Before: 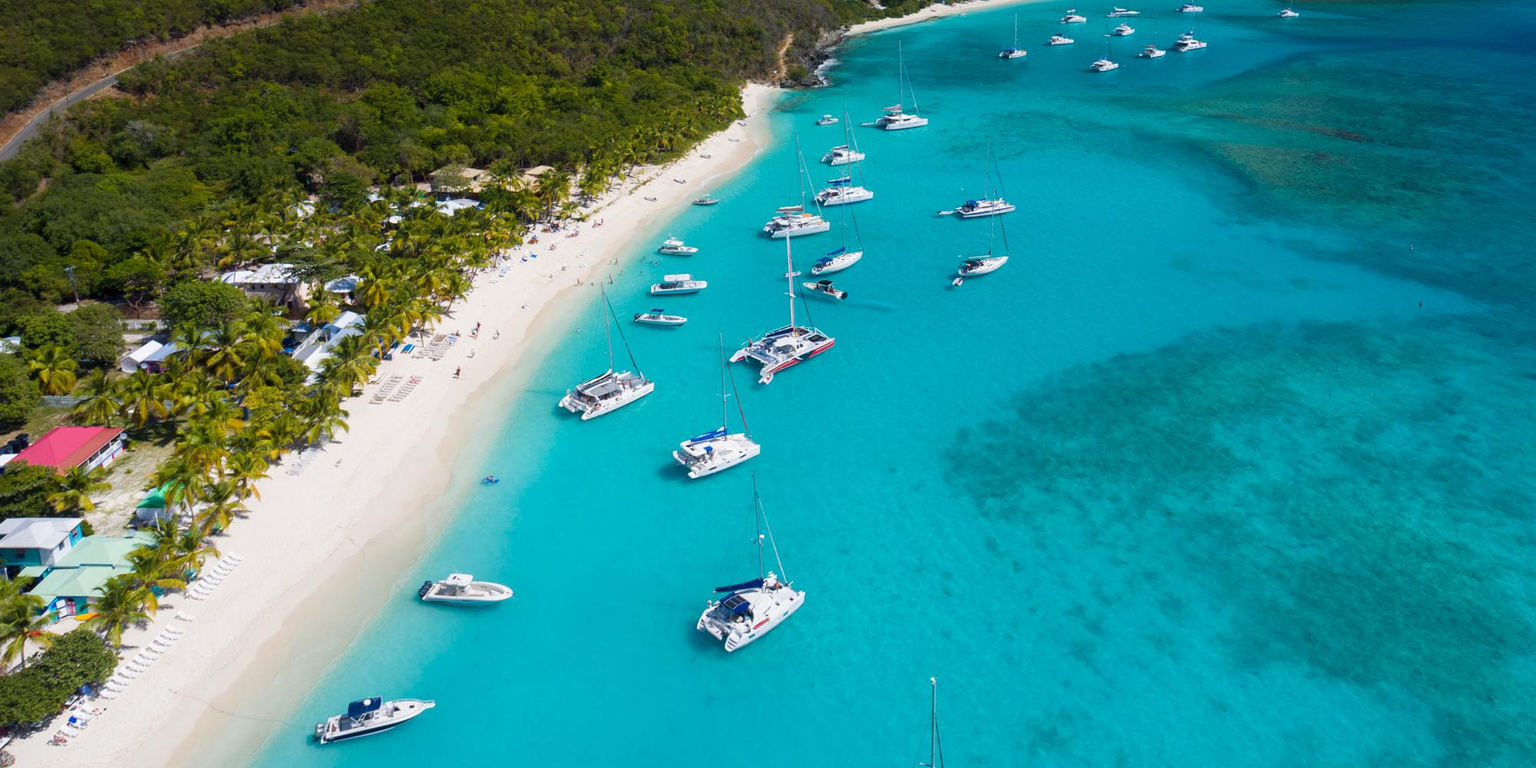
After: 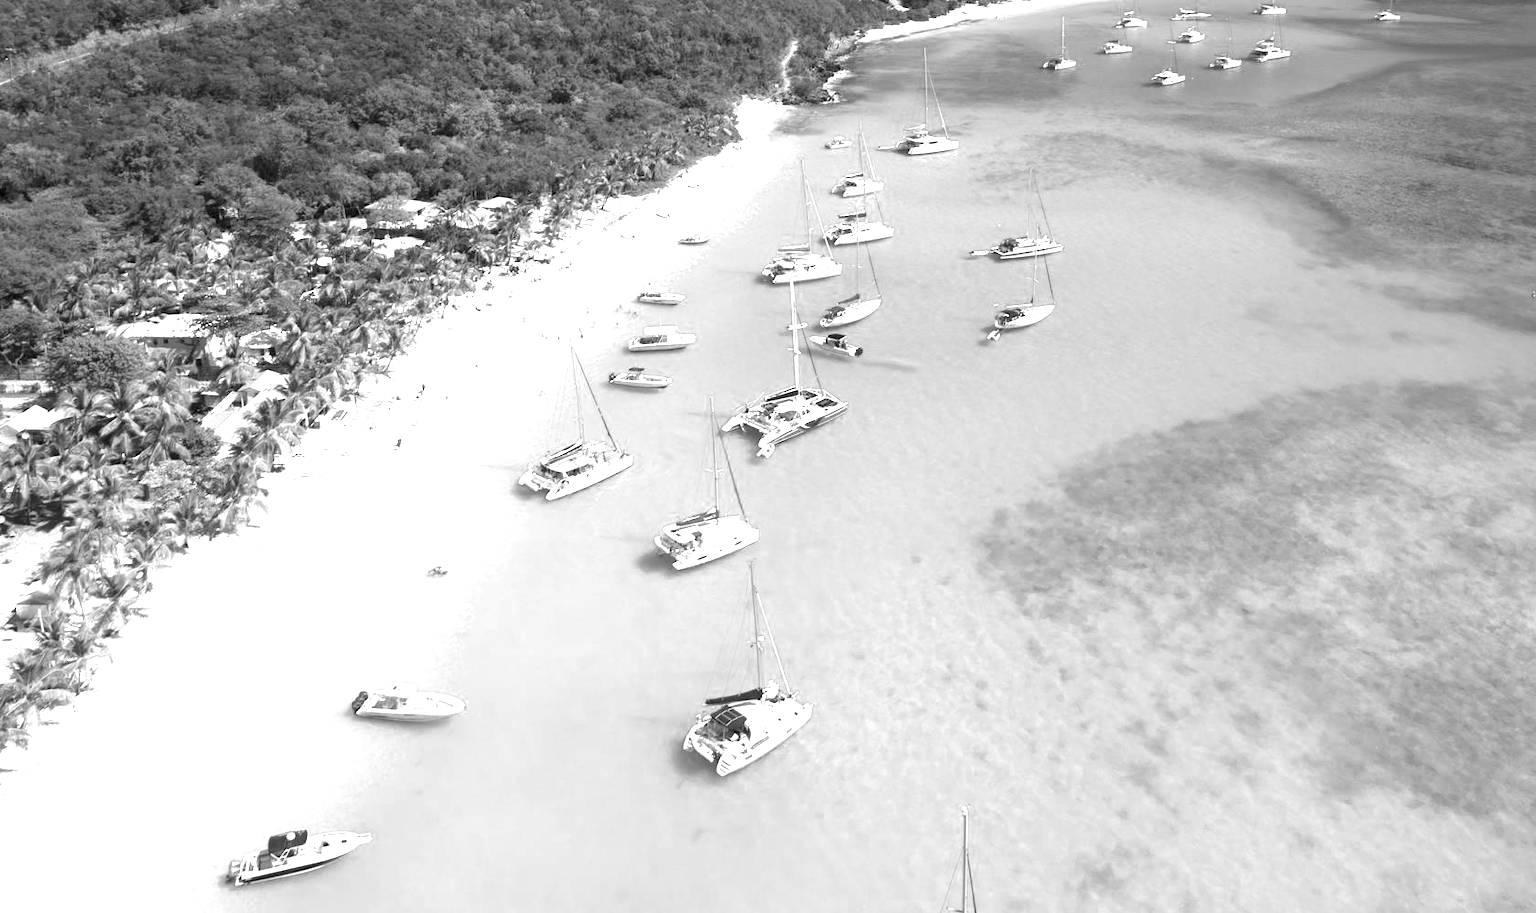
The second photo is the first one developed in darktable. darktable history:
crop: left 8.026%, right 7.374%
exposure: black level correction 0, exposure 1.5 EV, compensate exposure bias true, compensate highlight preservation false
monochrome: a 32, b 64, size 2.3
